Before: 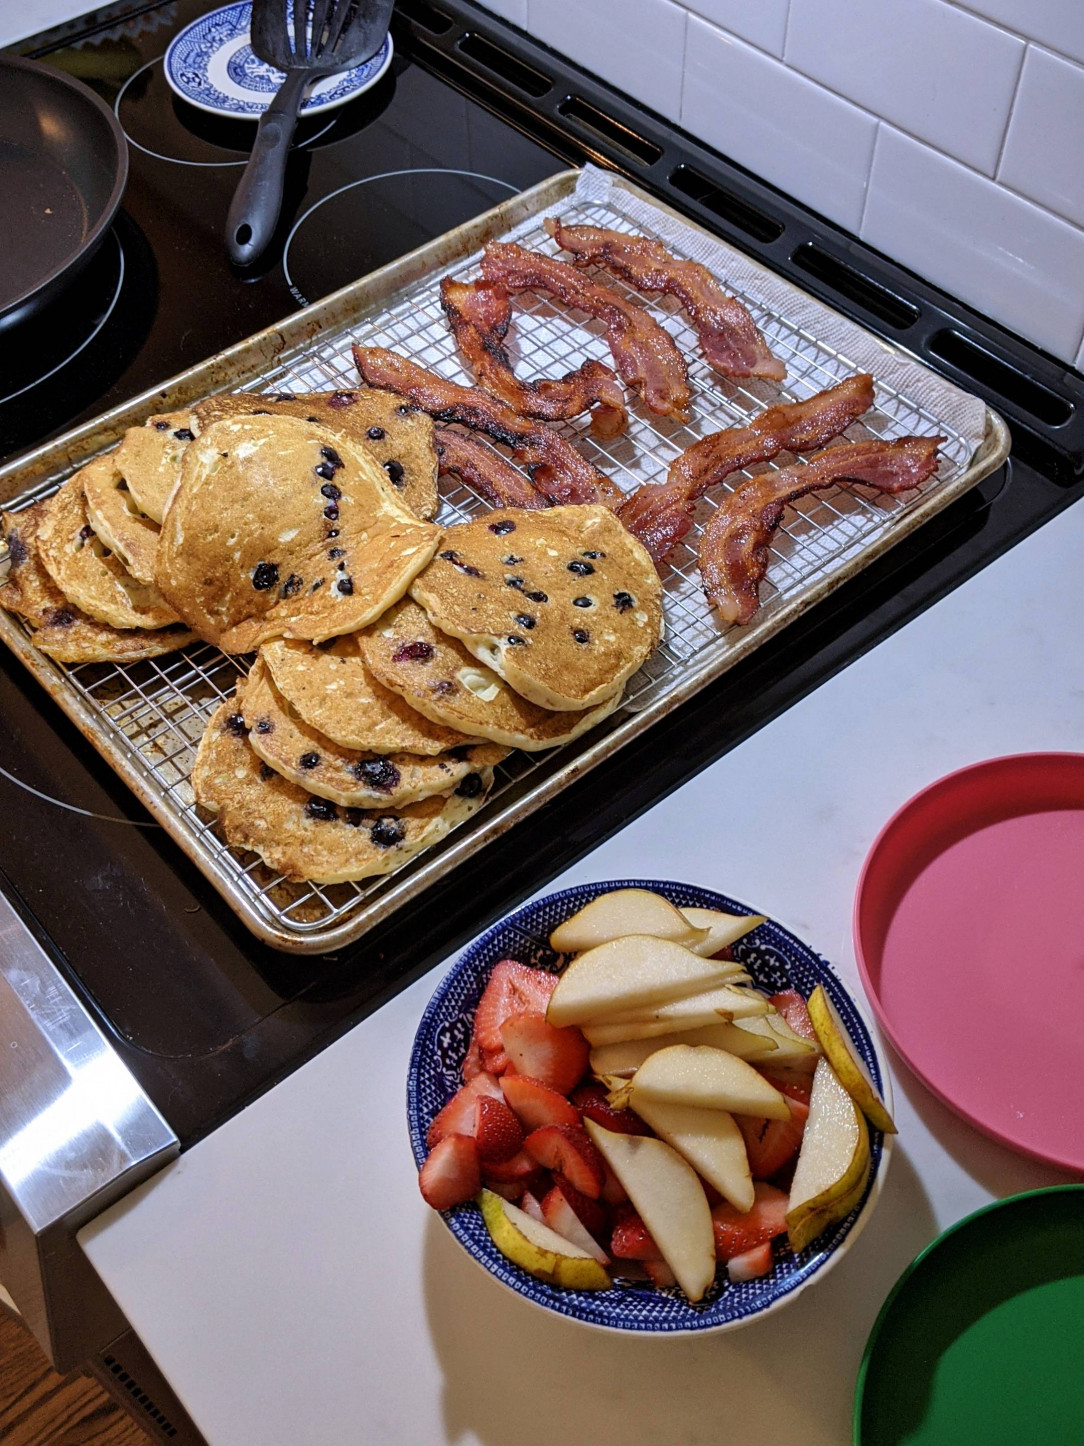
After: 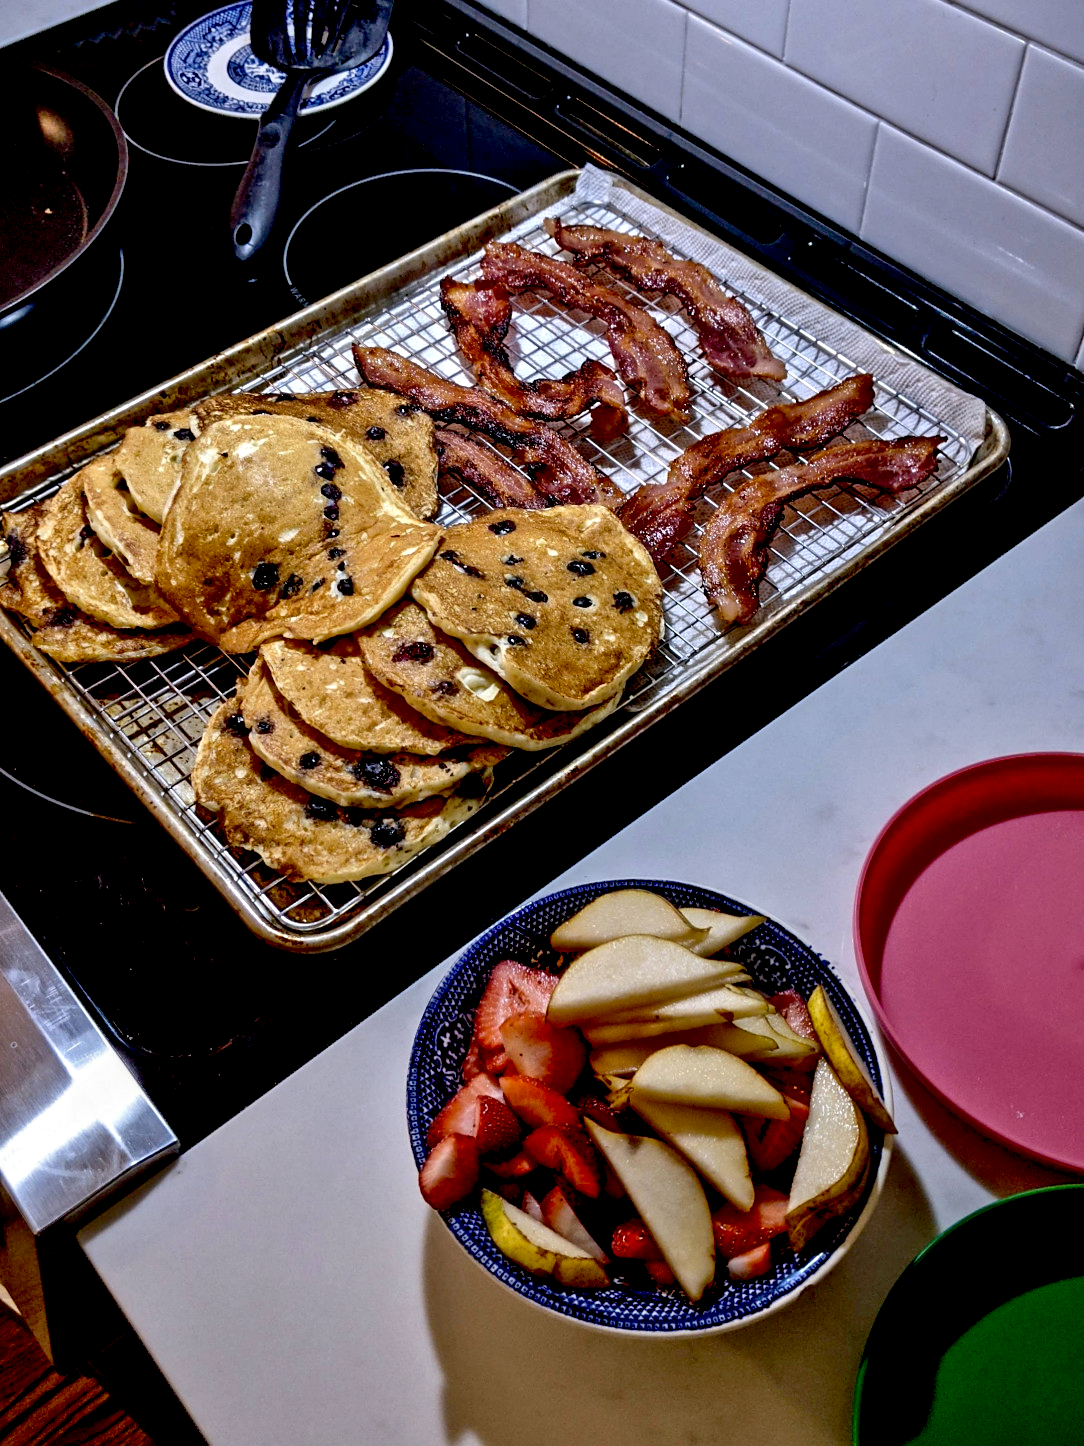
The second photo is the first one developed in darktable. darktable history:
exposure: black level correction 0.045, exposure -0.229 EV, compensate highlight preservation false
contrast equalizer: octaves 7, y [[0.511, 0.558, 0.631, 0.632, 0.559, 0.512], [0.5 ×6], [0.507, 0.559, 0.627, 0.644, 0.647, 0.647], [0 ×6], [0 ×6]]
